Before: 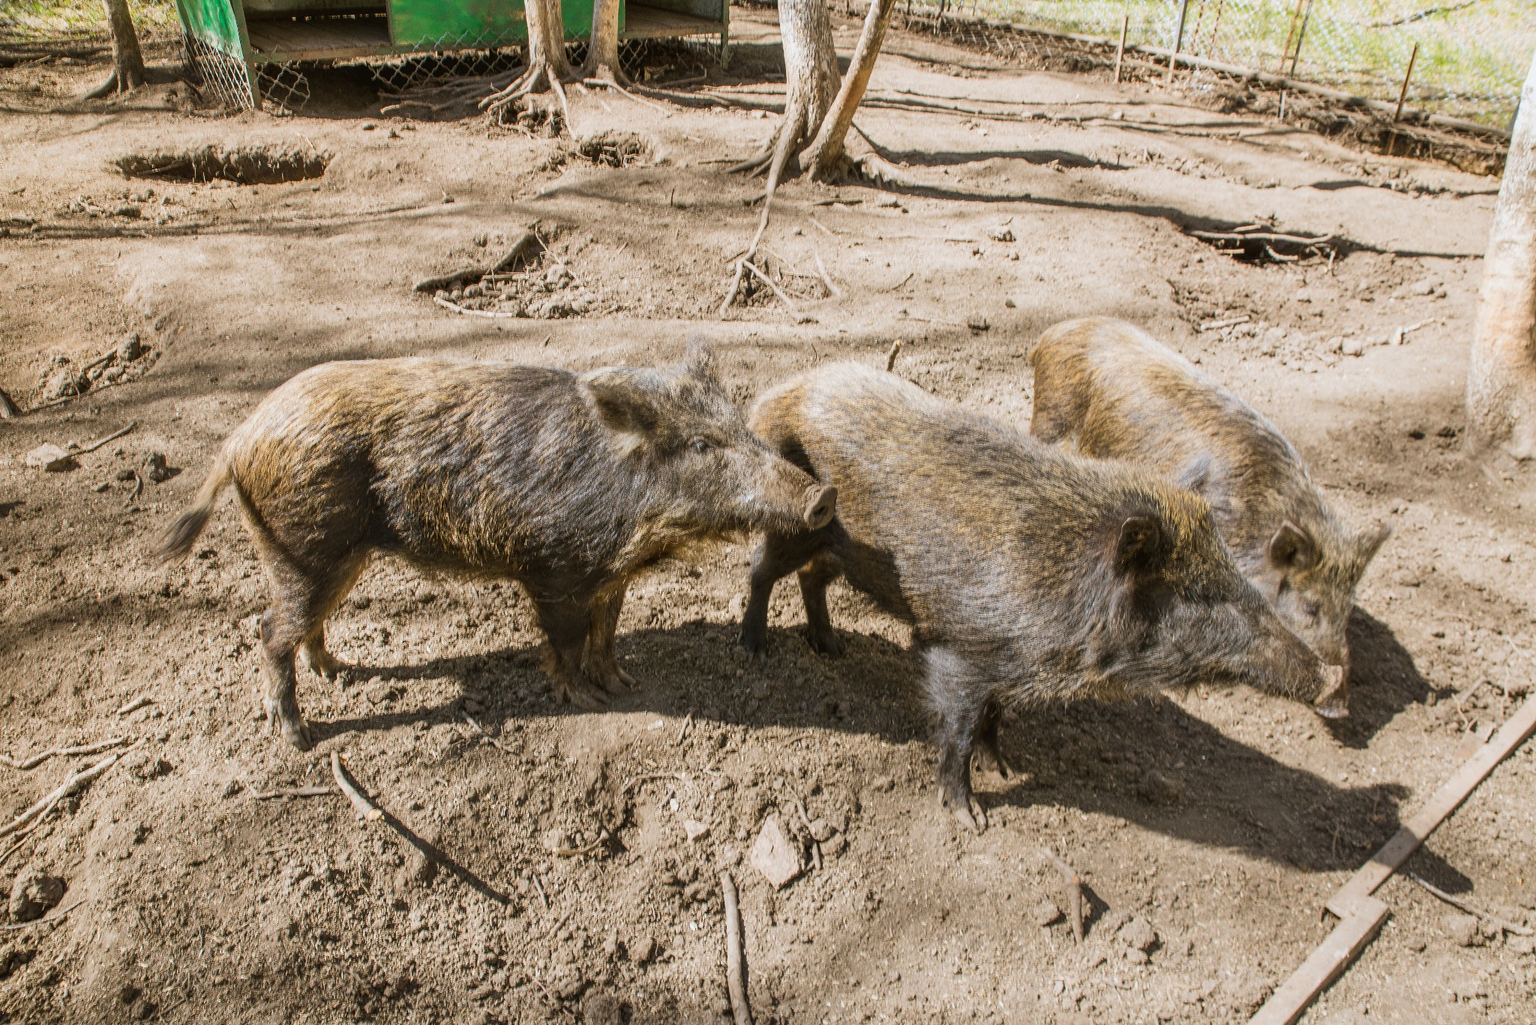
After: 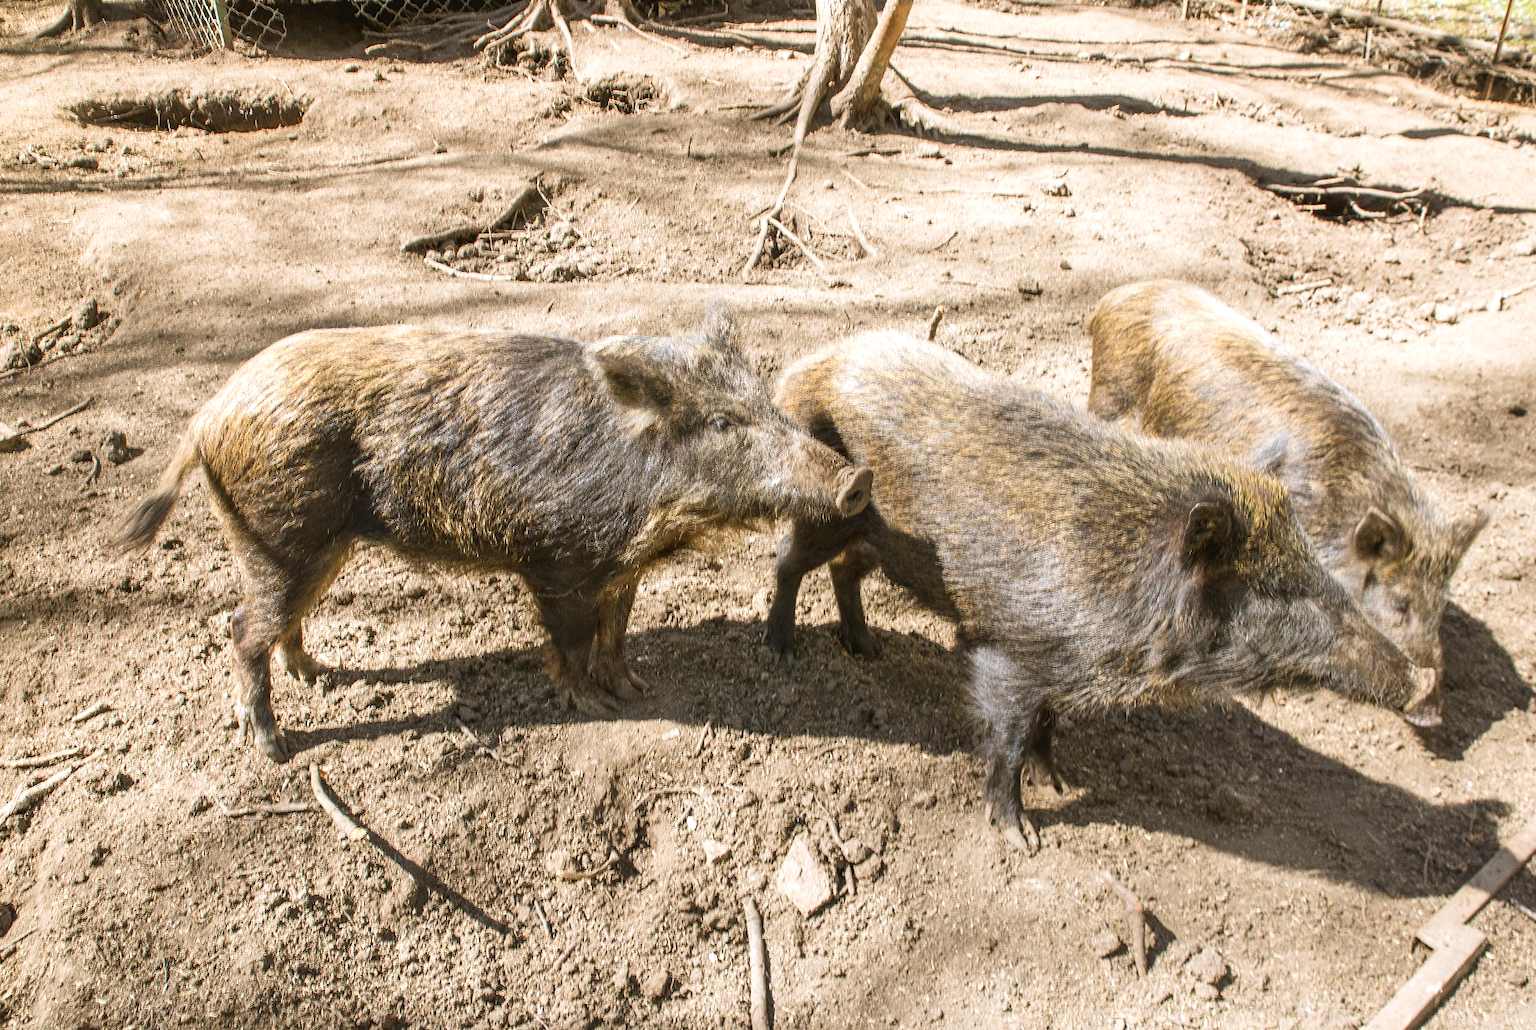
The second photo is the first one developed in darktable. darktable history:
crop: left 3.436%, top 6.38%, right 6.668%, bottom 3.24%
exposure: black level correction 0, exposure 0.499 EV, compensate highlight preservation false
